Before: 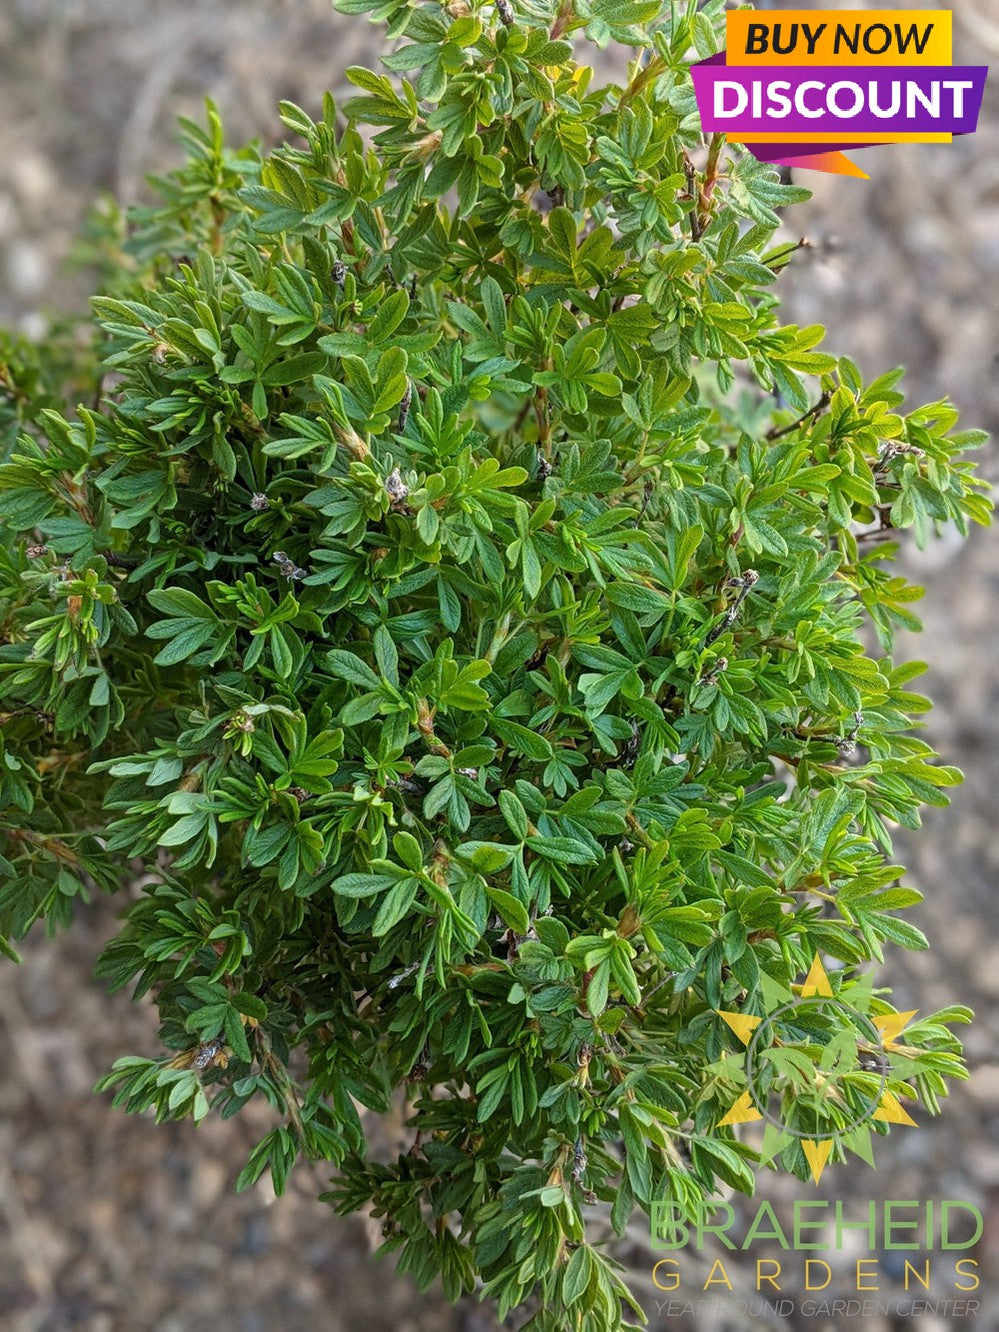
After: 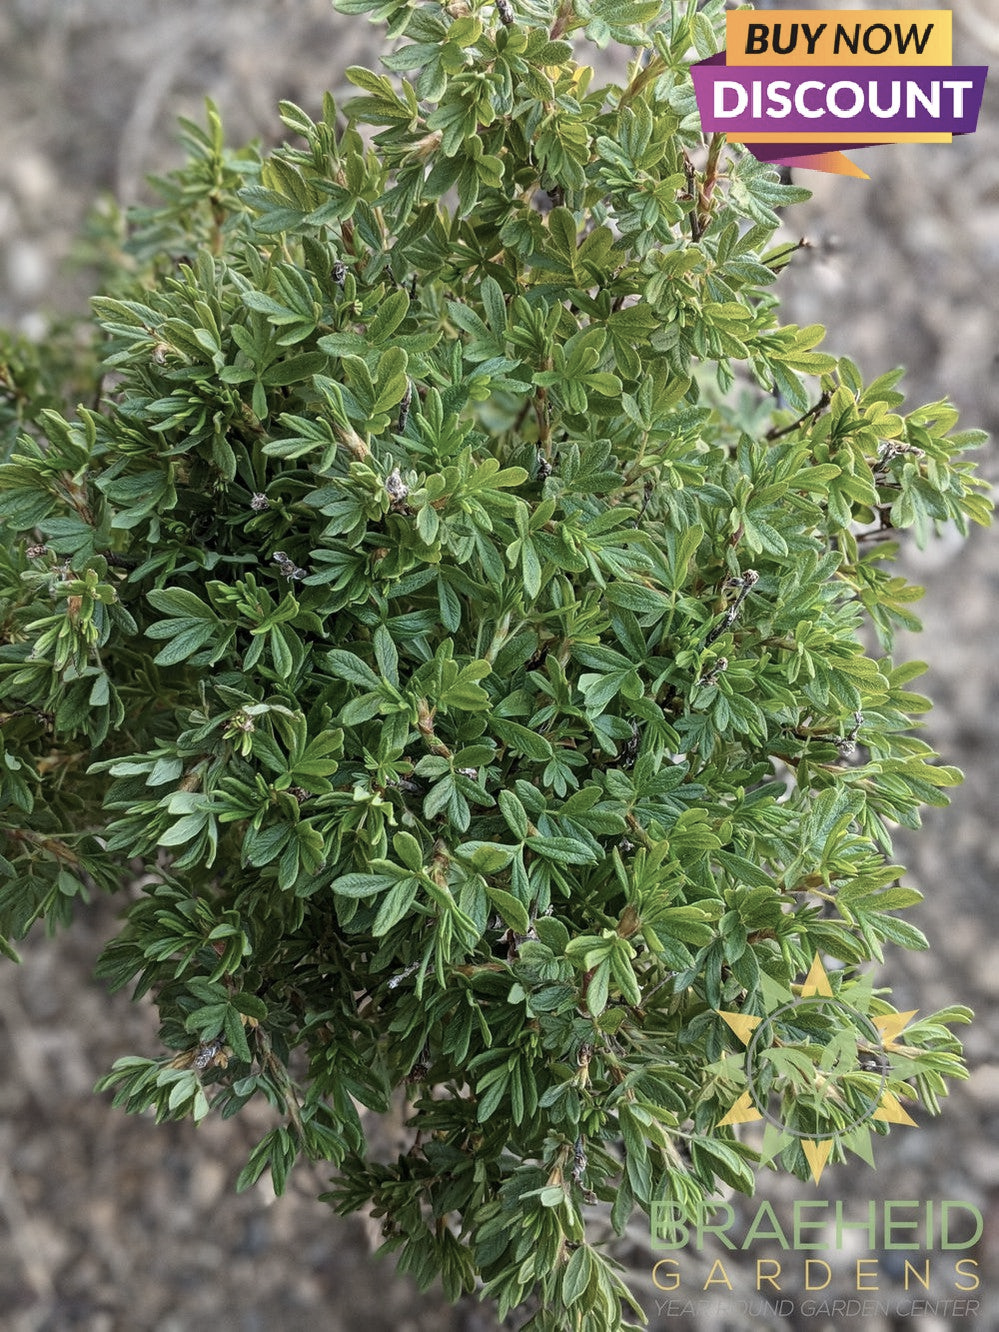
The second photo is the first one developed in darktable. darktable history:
contrast brightness saturation: contrast 0.1, saturation -0.36
exposure: compensate highlight preservation false
